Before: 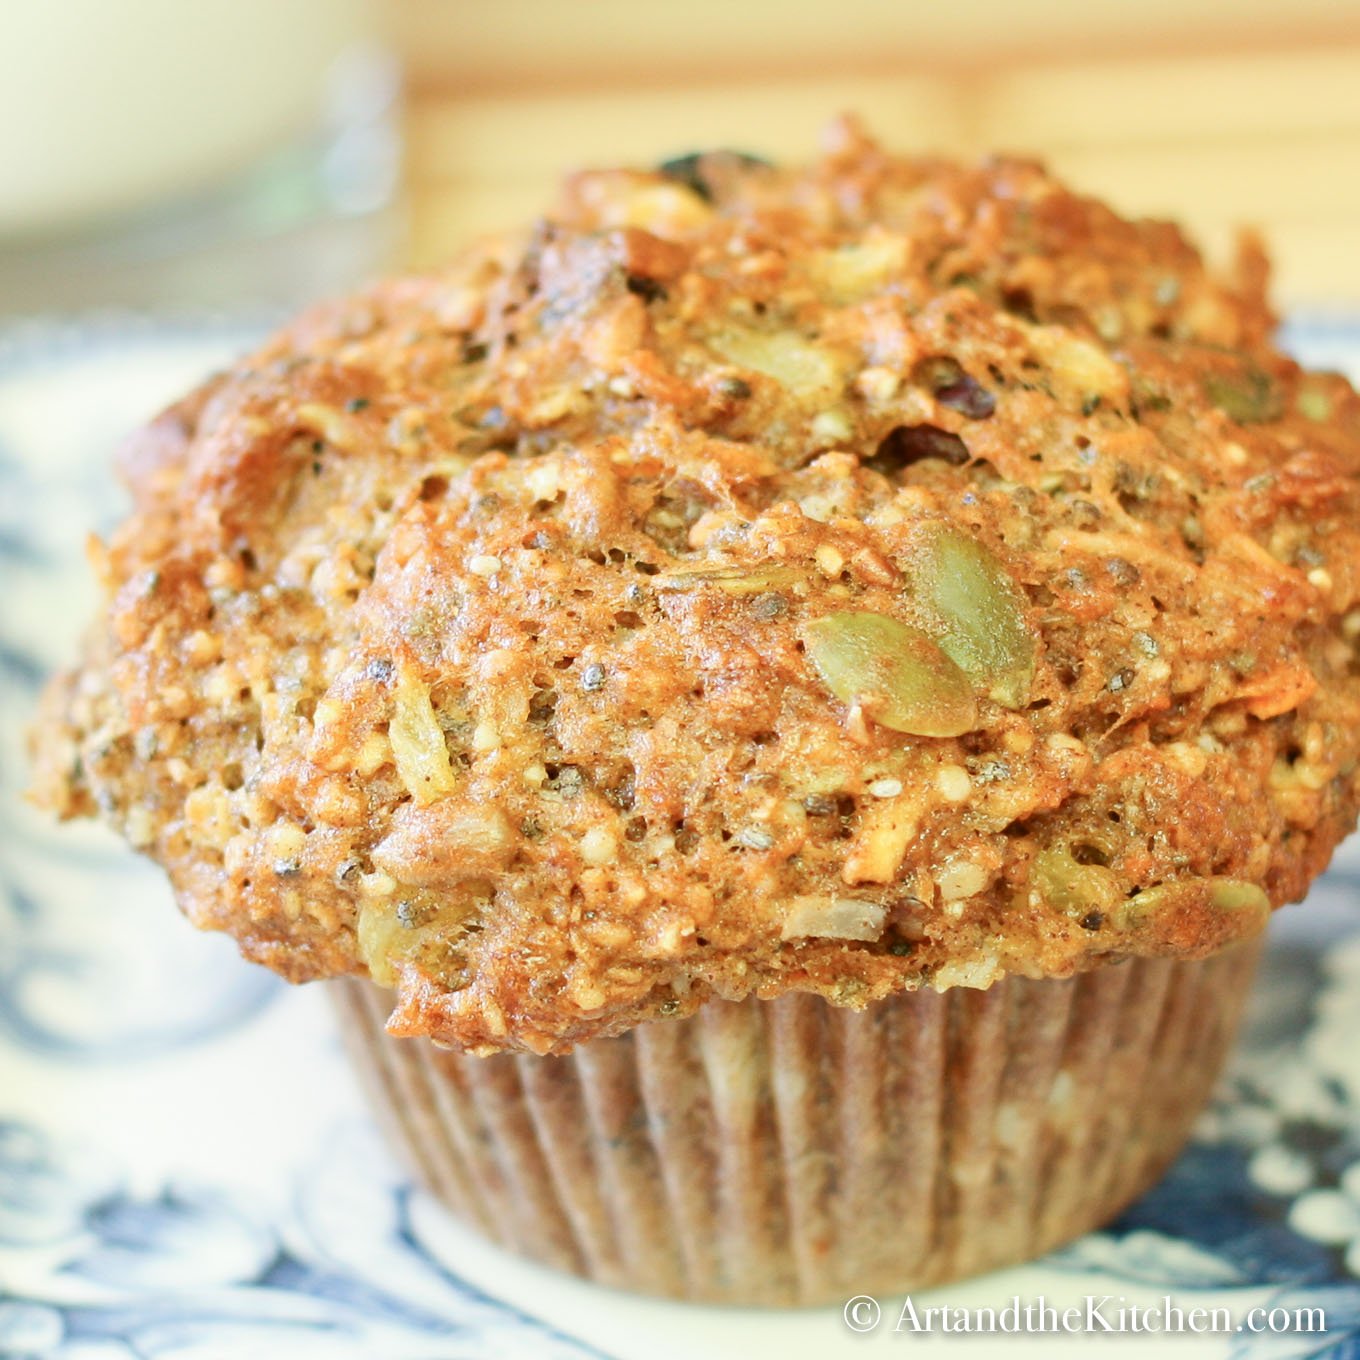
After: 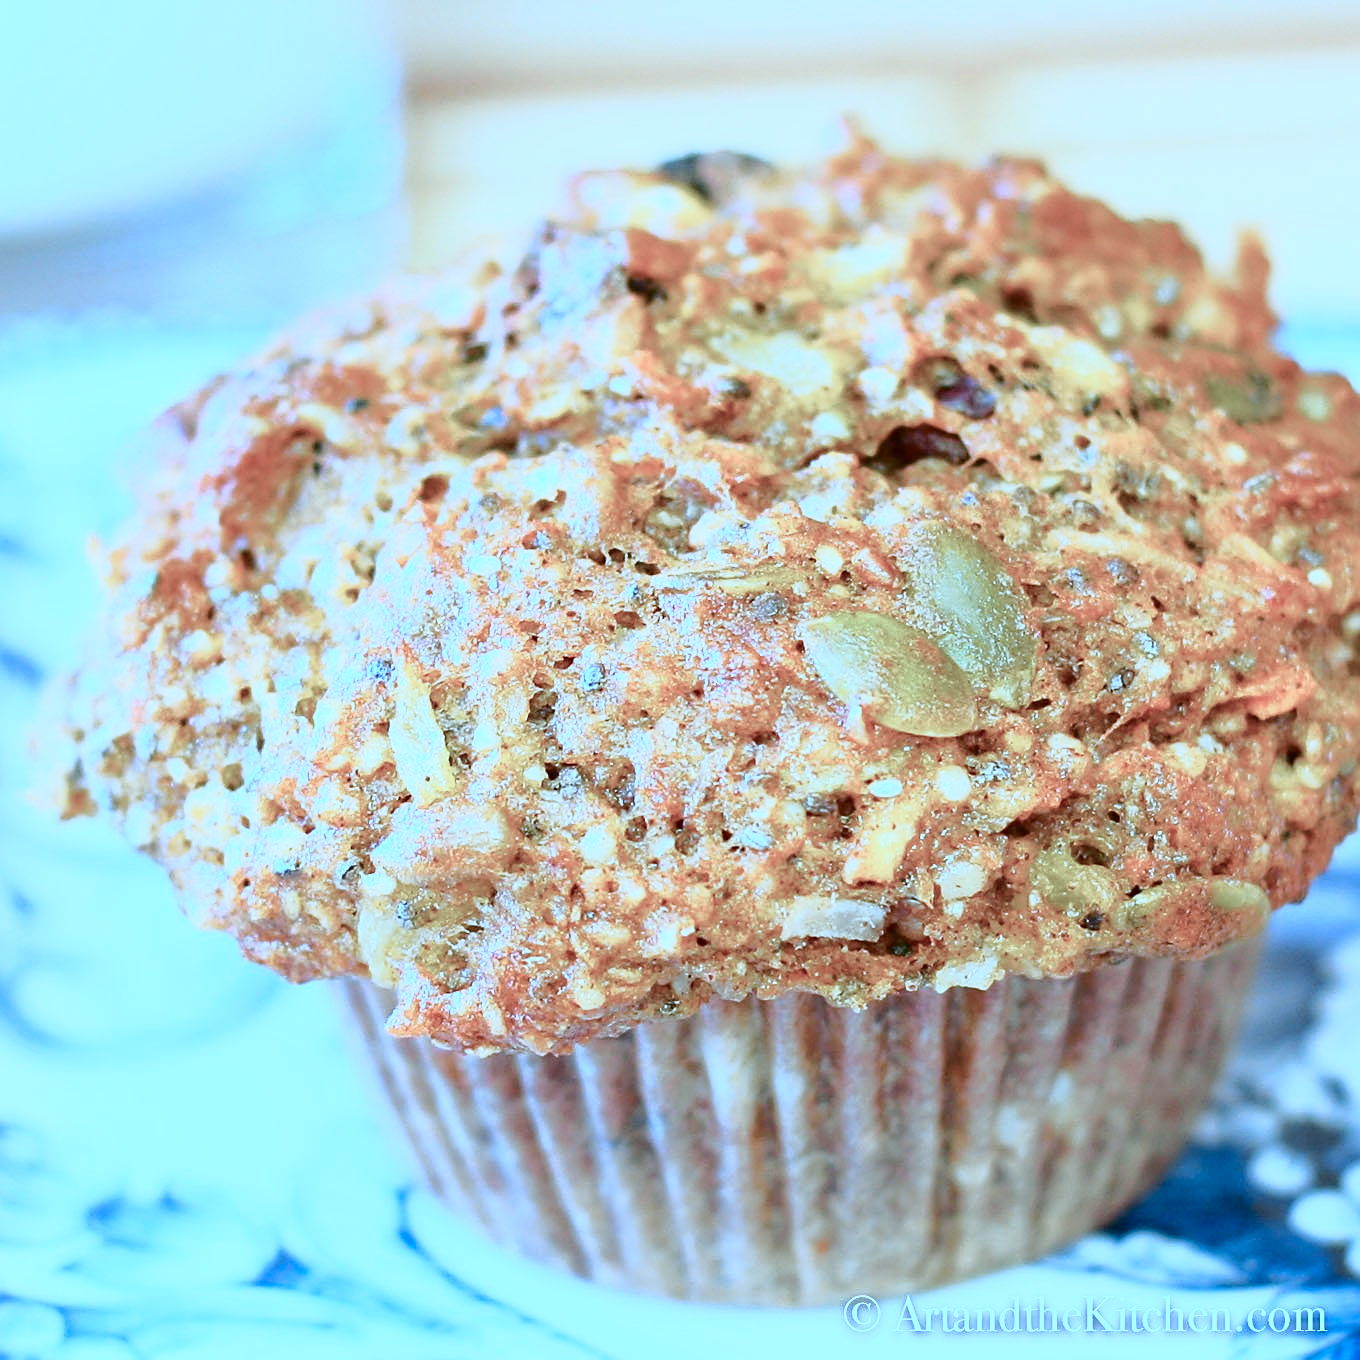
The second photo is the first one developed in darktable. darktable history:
tone curve: curves: ch0 [(0, 0) (0.105, 0.068) (0.195, 0.162) (0.283, 0.283) (0.384, 0.404) (0.485, 0.531) (0.638, 0.681) (0.795, 0.879) (1, 0.977)]; ch1 [(0, 0) (0.161, 0.092) (0.35, 0.33) (0.379, 0.401) (0.456, 0.469) (0.504, 0.5) (0.512, 0.514) (0.58, 0.597) (0.635, 0.646) (1, 1)]; ch2 [(0, 0) (0.371, 0.362) (0.437, 0.437) (0.5, 0.5) (0.53, 0.523) (0.56, 0.58) (0.622, 0.606) (1, 1)], color space Lab, independent channels, preserve colors none
sharpen: on, module defaults
tone equalizer: mask exposure compensation -0.503 EV
color calibration: illuminant as shot in camera, x 0.441, y 0.412, temperature 2907.56 K
